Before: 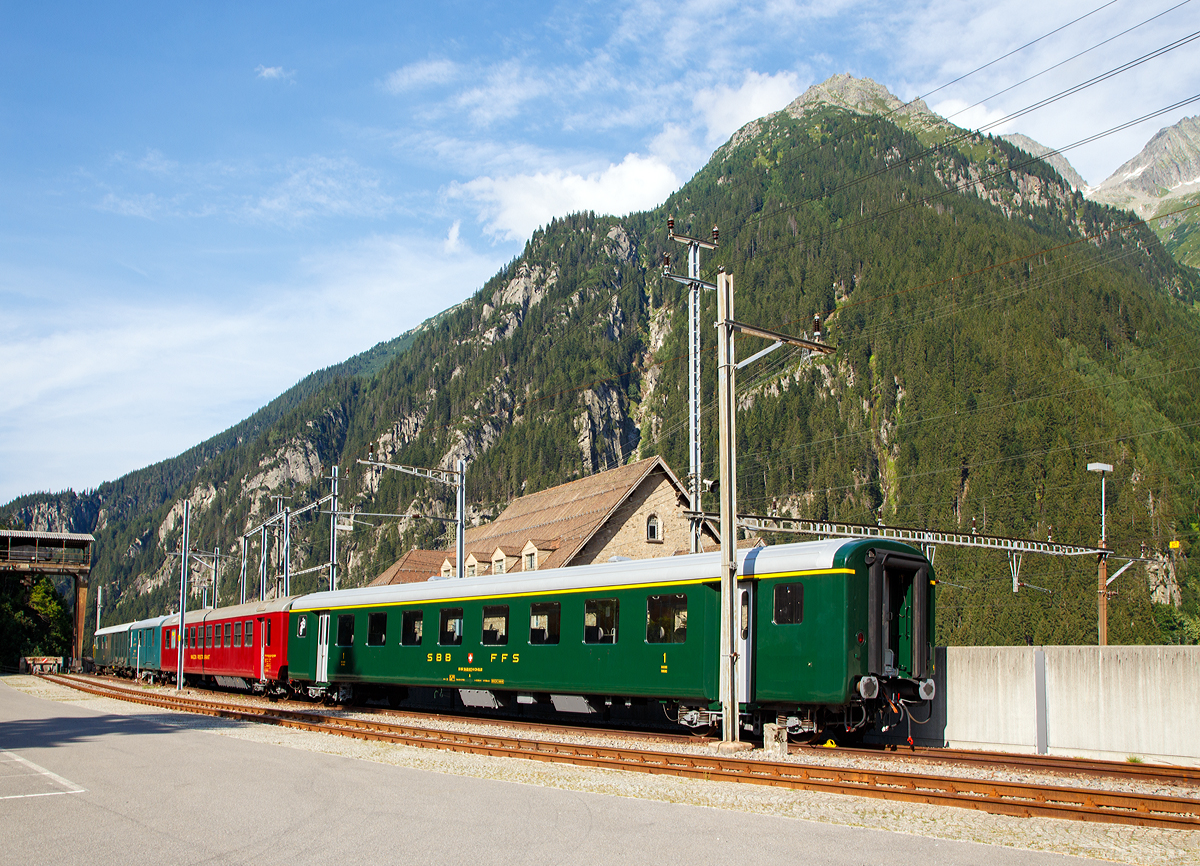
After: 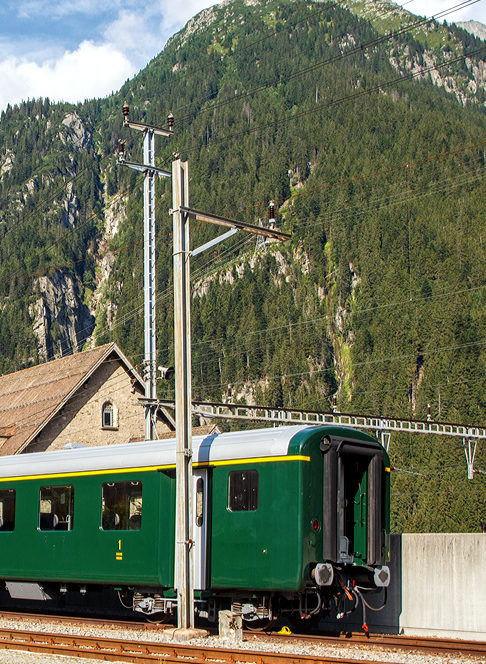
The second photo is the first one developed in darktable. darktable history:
crop: left 45.46%, top 13.145%, right 14.004%, bottom 10.16%
shadows and highlights: soften with gaussian
local contrast: on, module defaults
